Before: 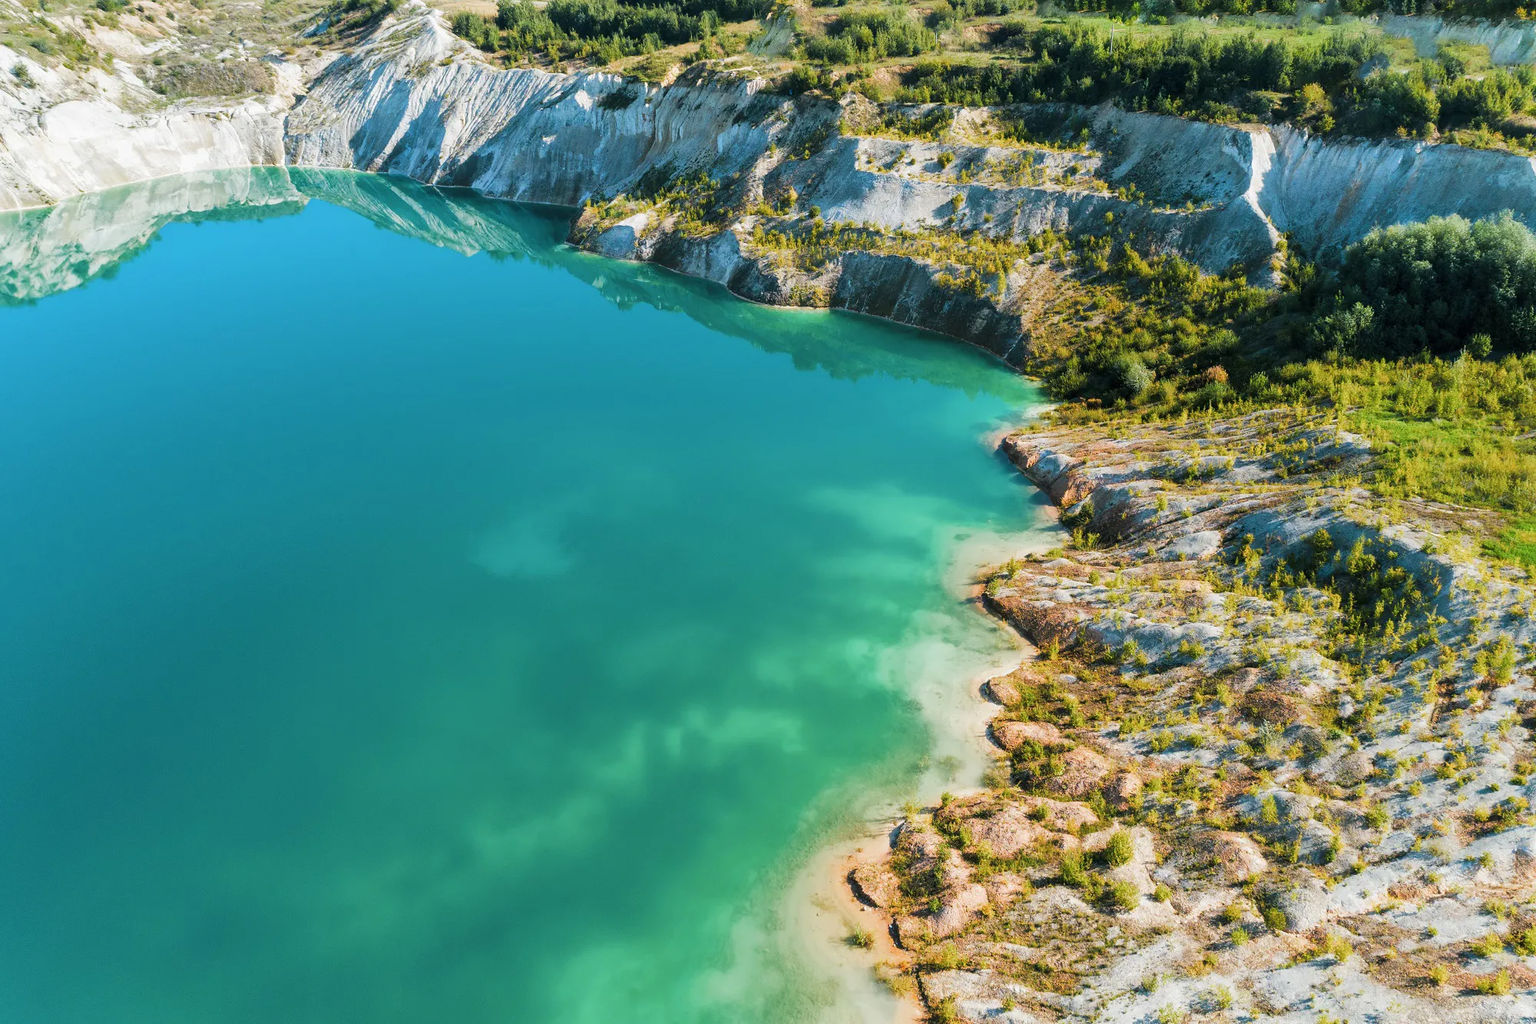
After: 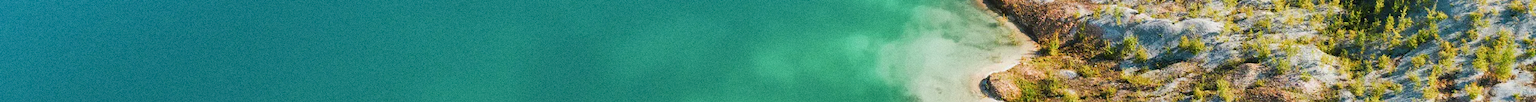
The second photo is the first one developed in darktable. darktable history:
crop and rotate: top 59.084%, bottom 30.916%
shadows and highlights: highlights color adjustment 0%, low approximation 0.01, soften with gaussian
grain: coarseness 0.09 ISO
